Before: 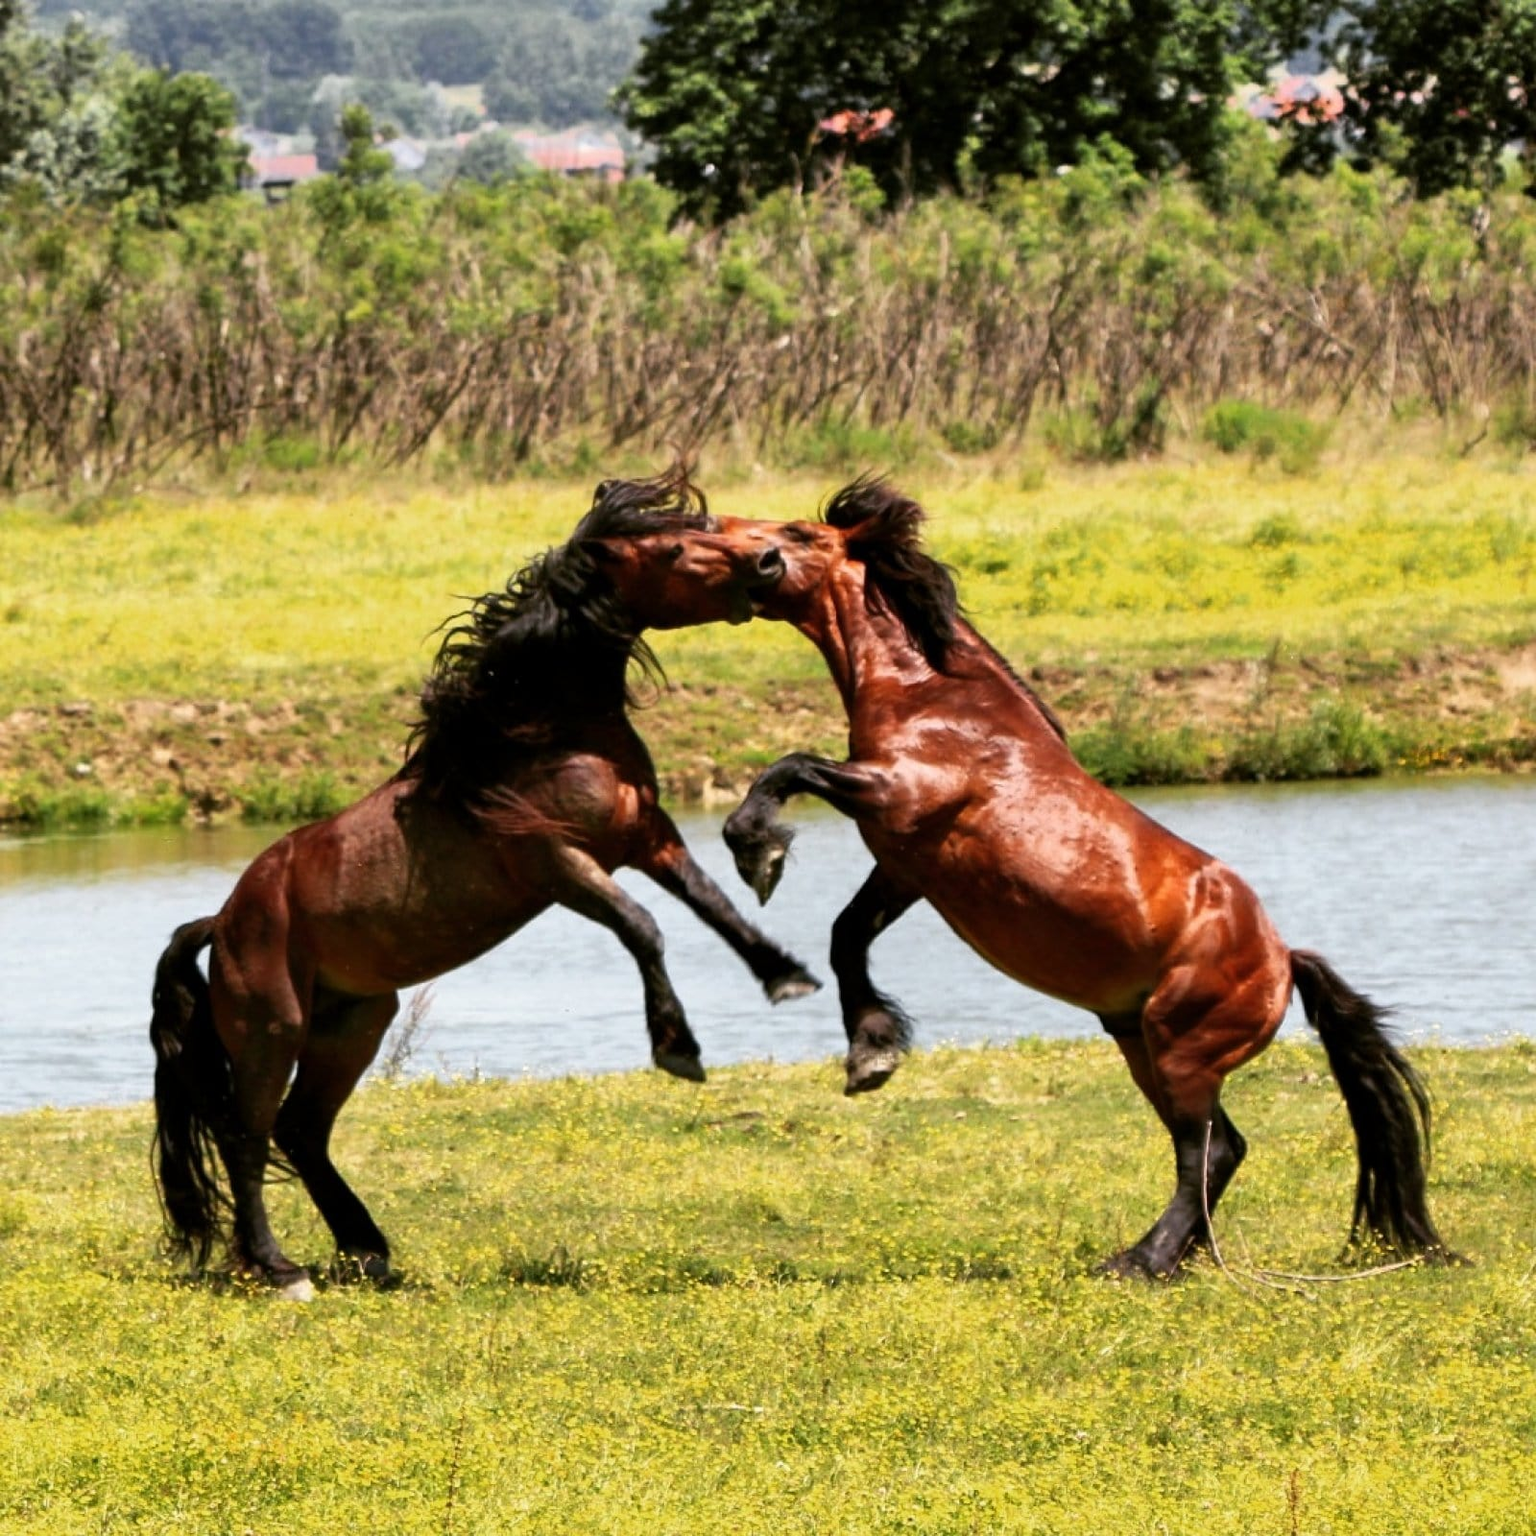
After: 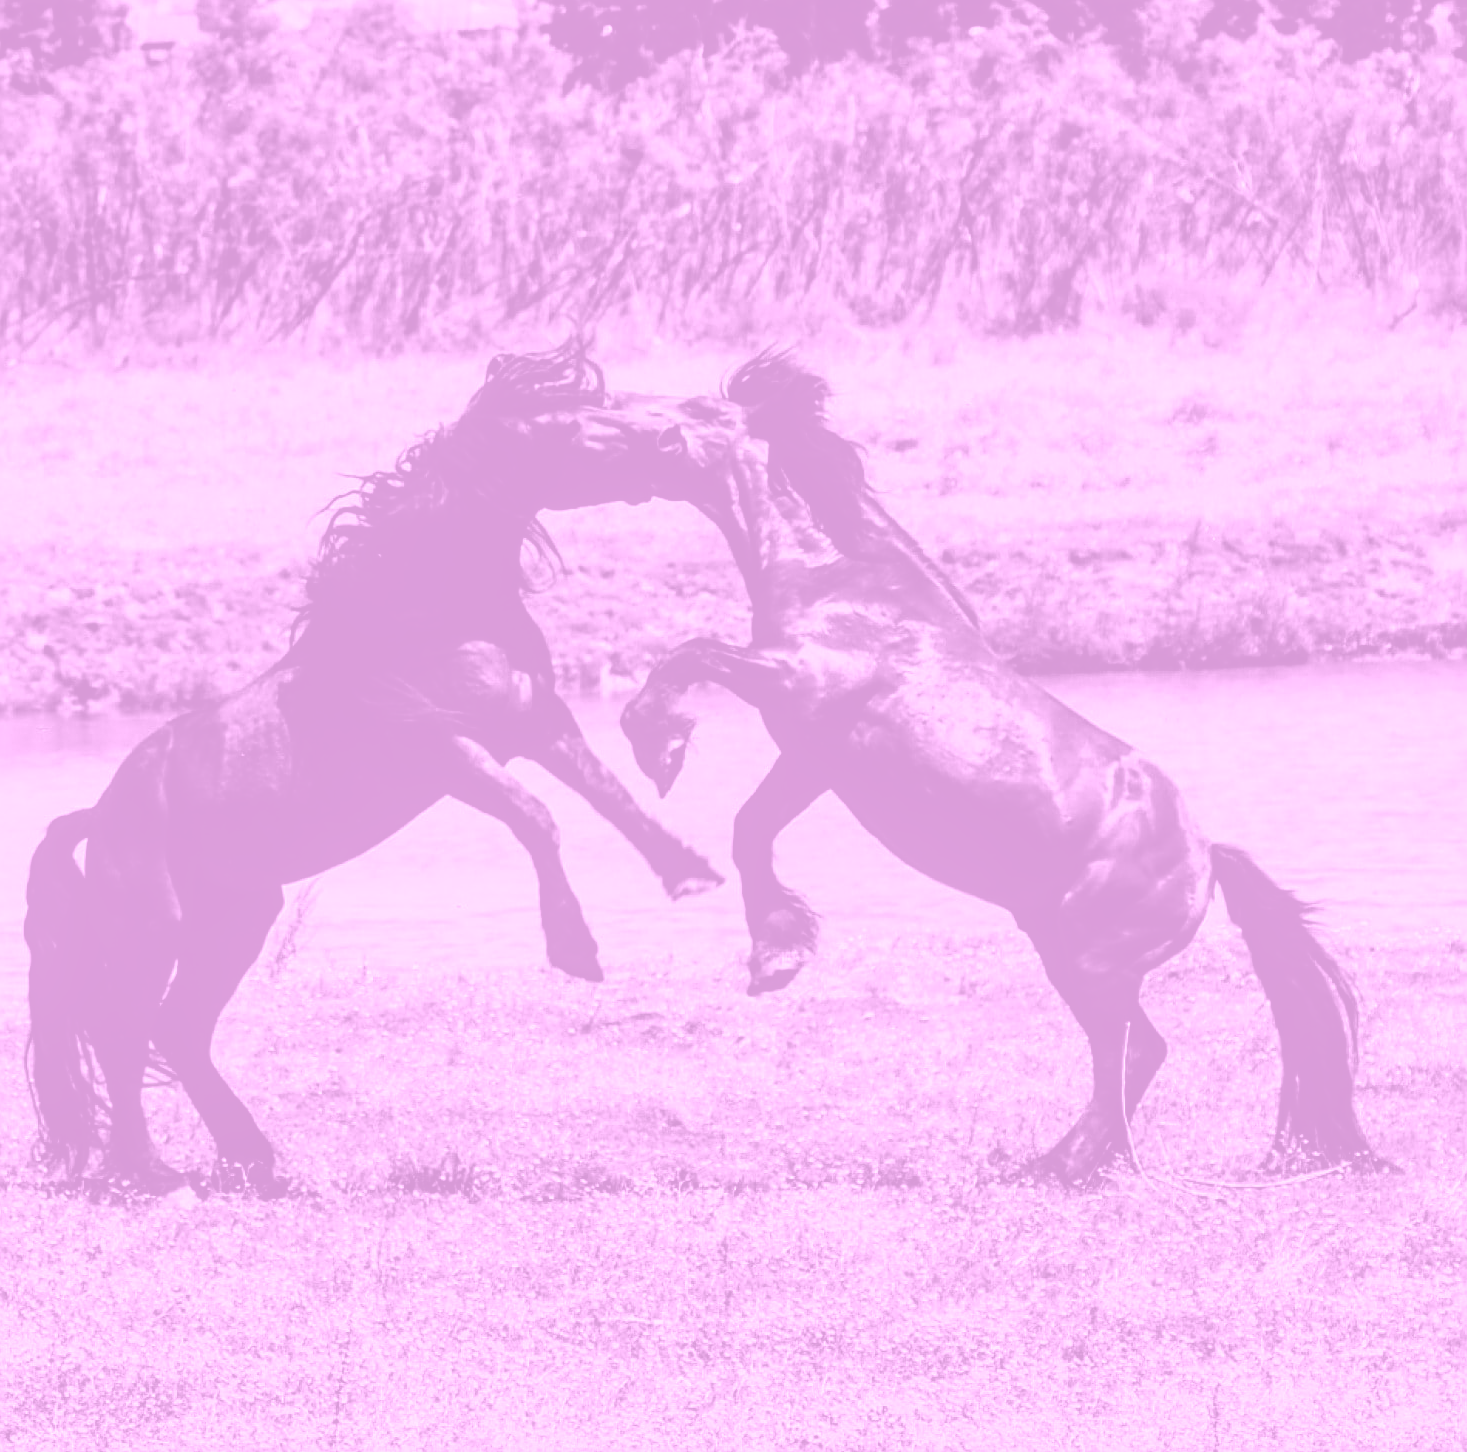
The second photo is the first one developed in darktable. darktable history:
local contrast: detail 130%
levels: levels [0, 0.499, 1]
crop and rotate: left 8.262%, top 9.226%
base curve: curves: ch0 [(0, 0.02) (0.083, 0.036) (1, 1)], preserve colors none
colorize: hue 331.2°, saturation 69%, source mix 30.28%, lightness 69.02%, version 1
tone equalizer: on, module defaults
sharpen: on, module defaults
